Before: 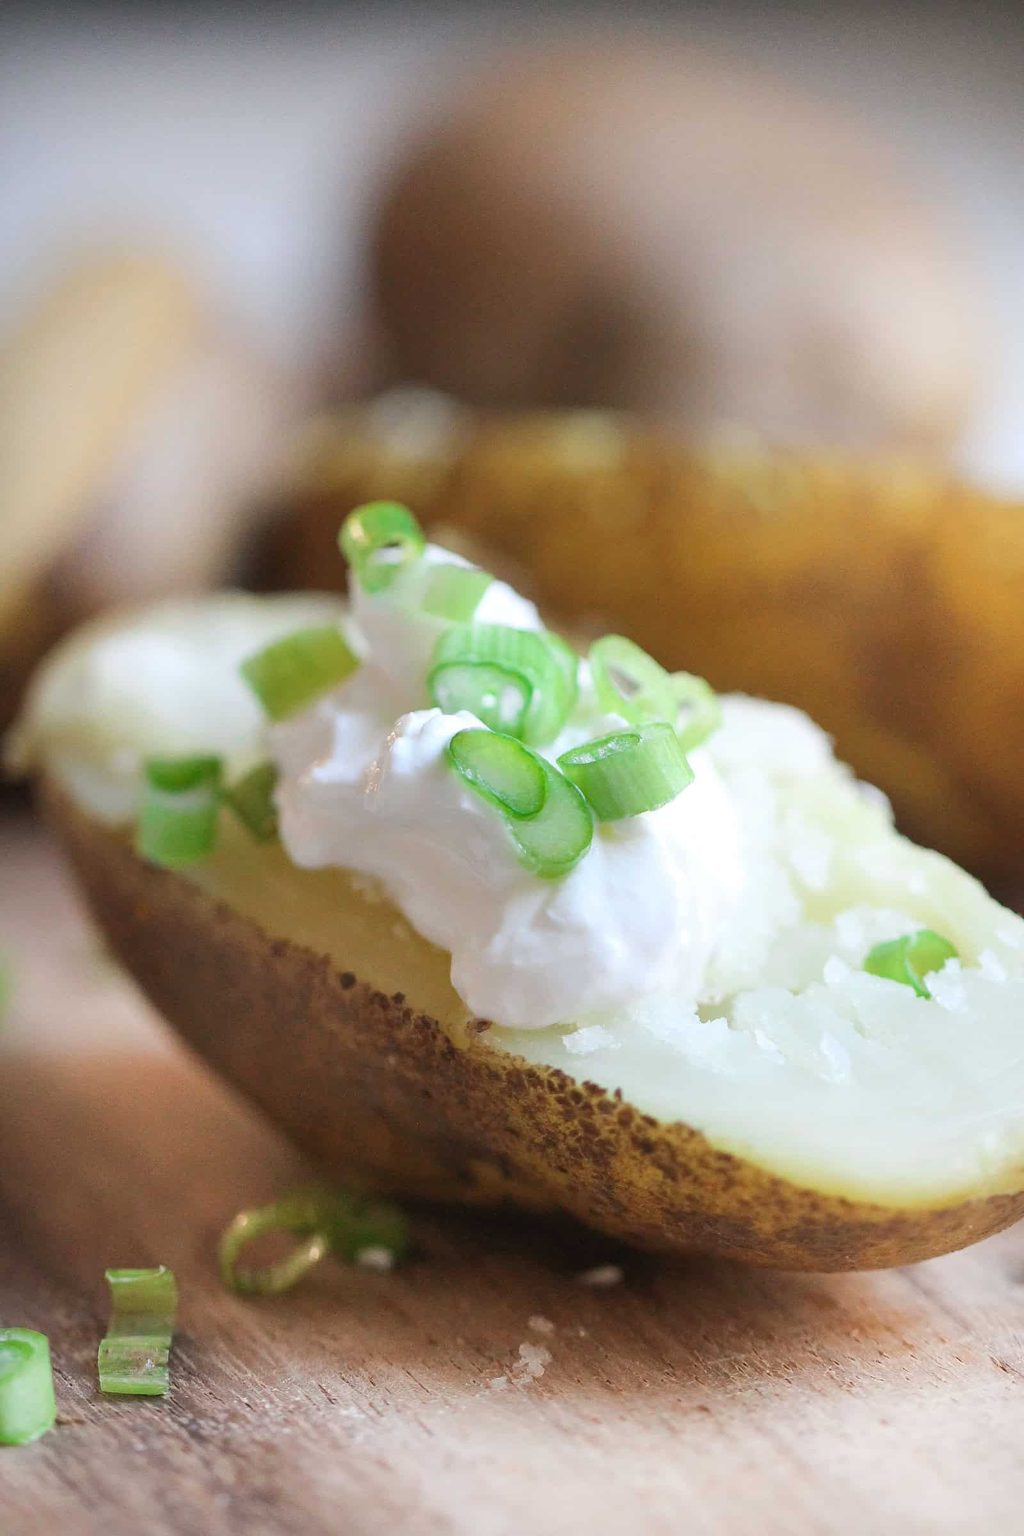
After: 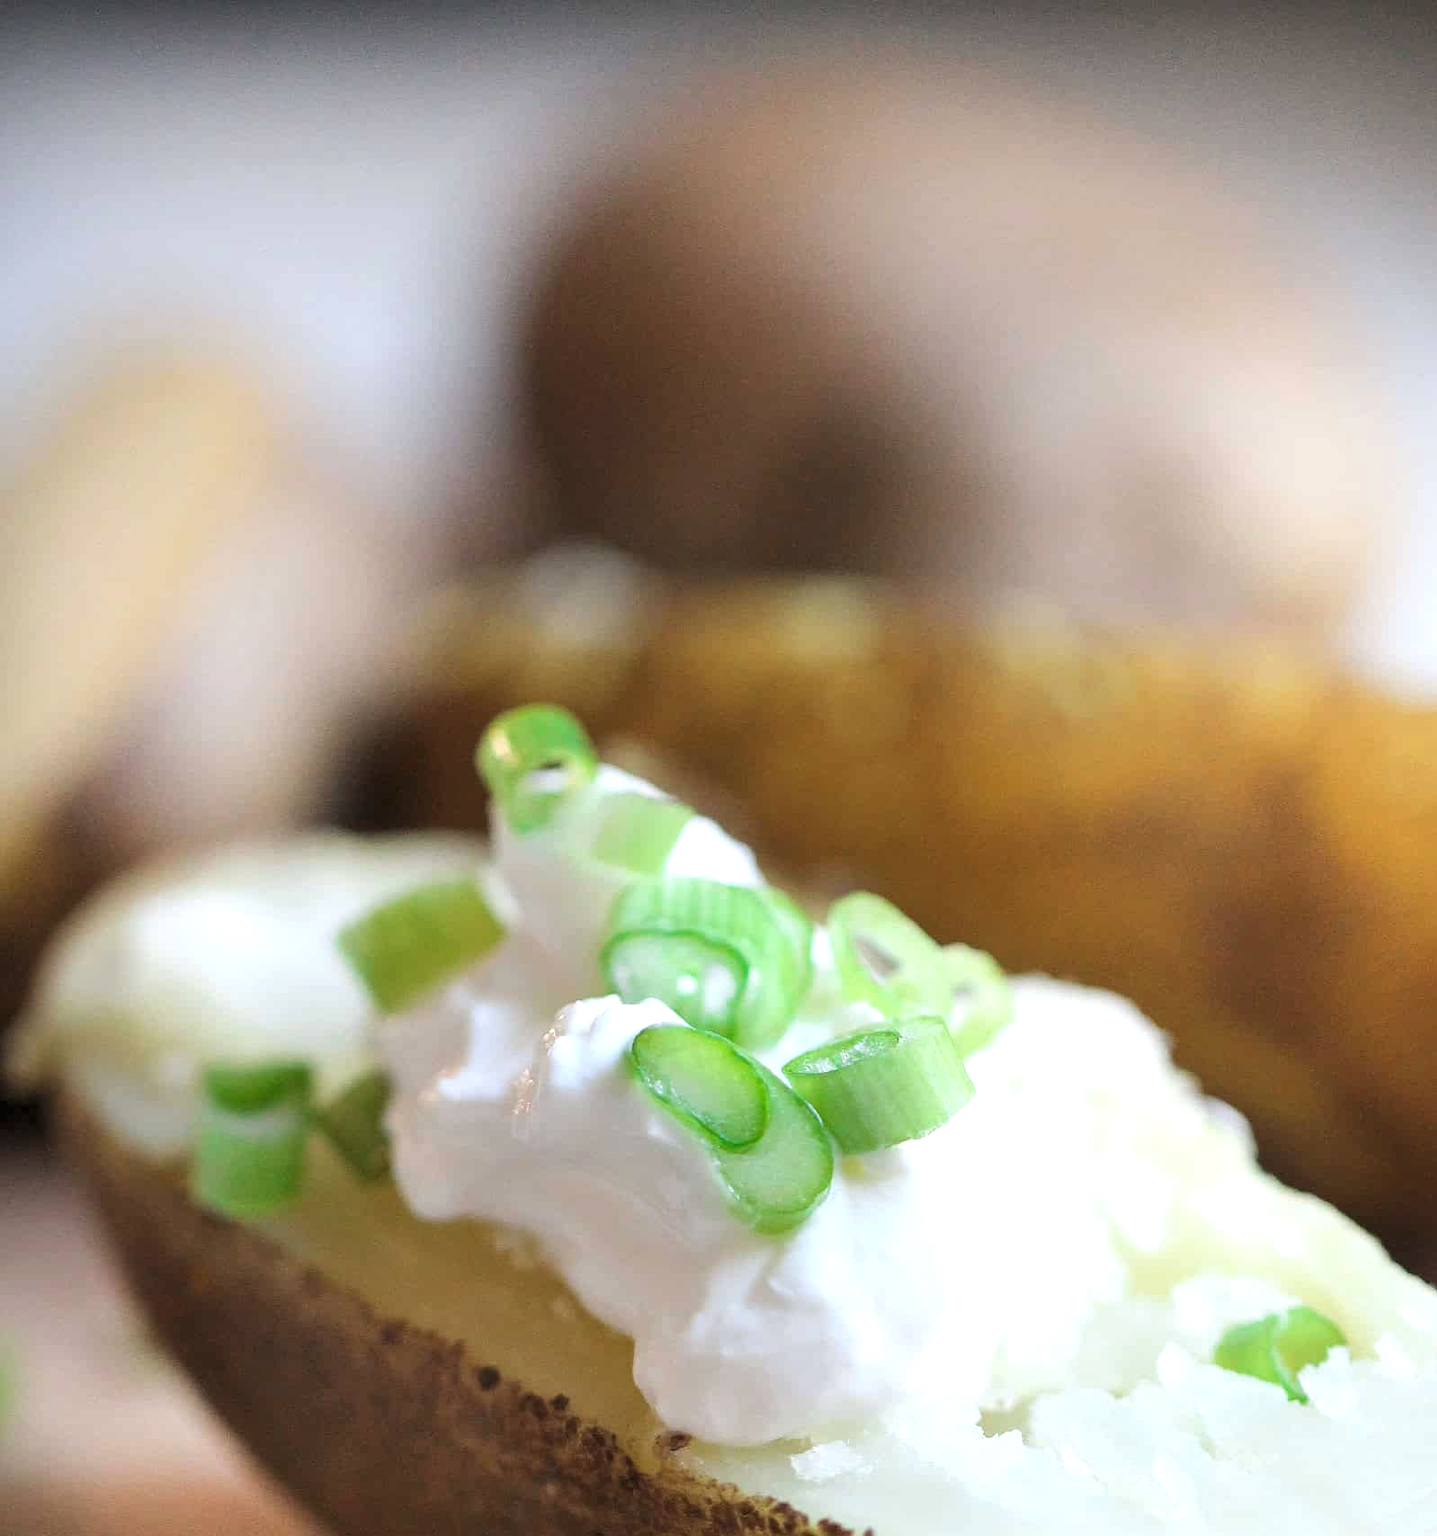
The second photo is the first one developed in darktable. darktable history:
levels: white 99.97%, levels [0.062, 0.494, 0.925]
crop: right 0%, bottom 28.83%
